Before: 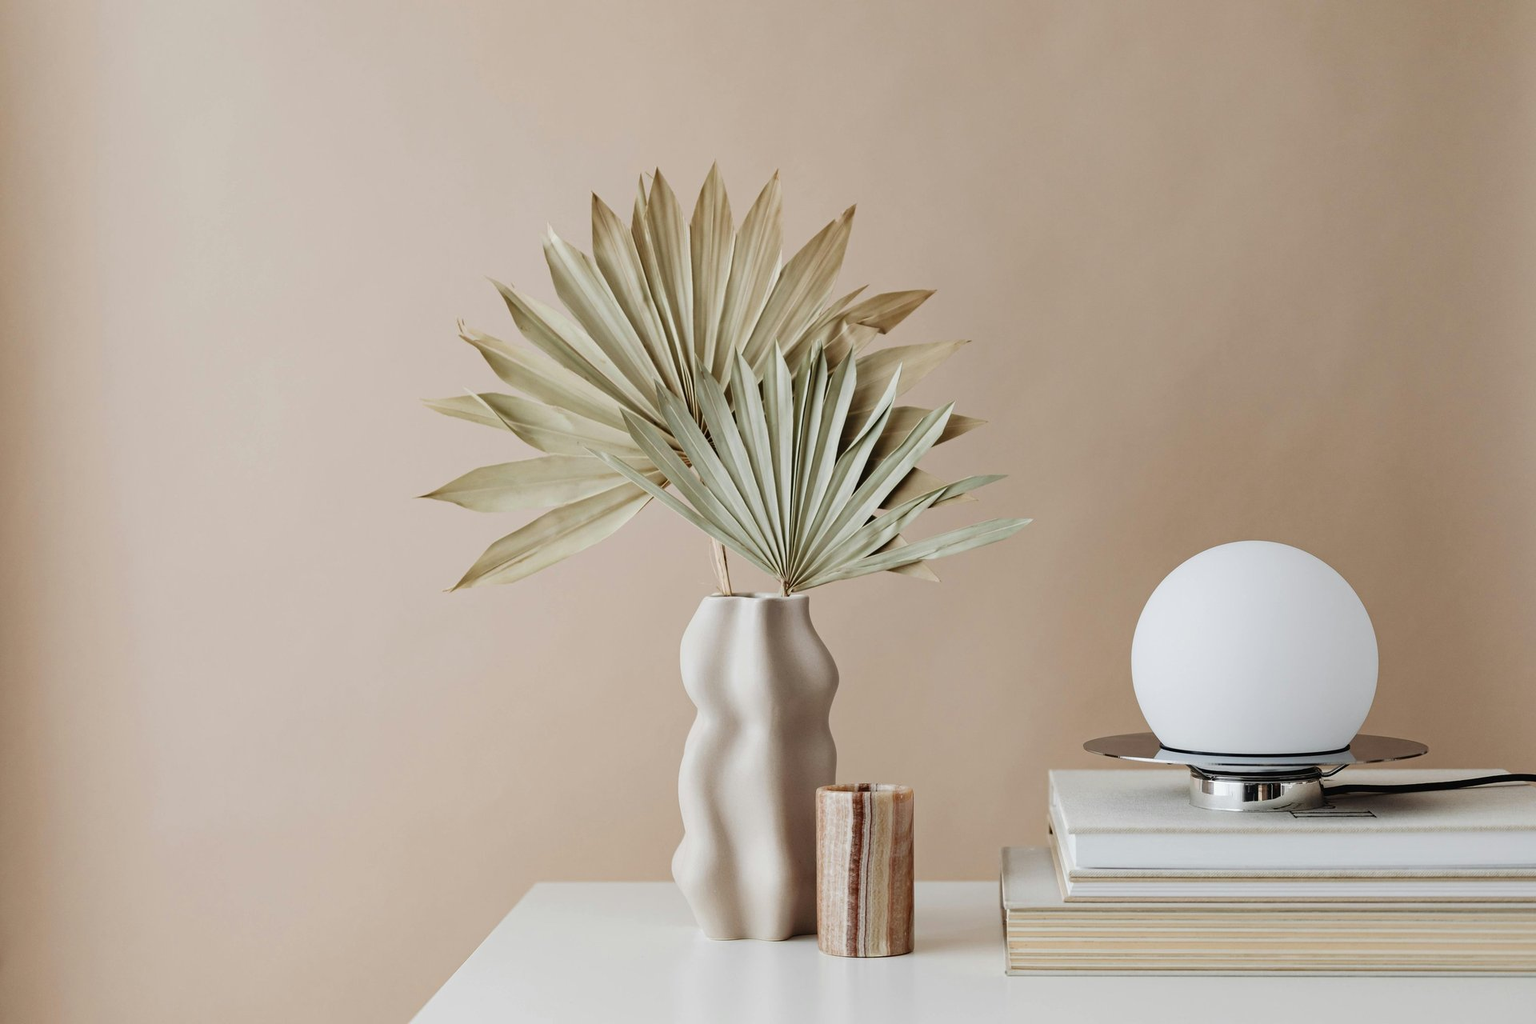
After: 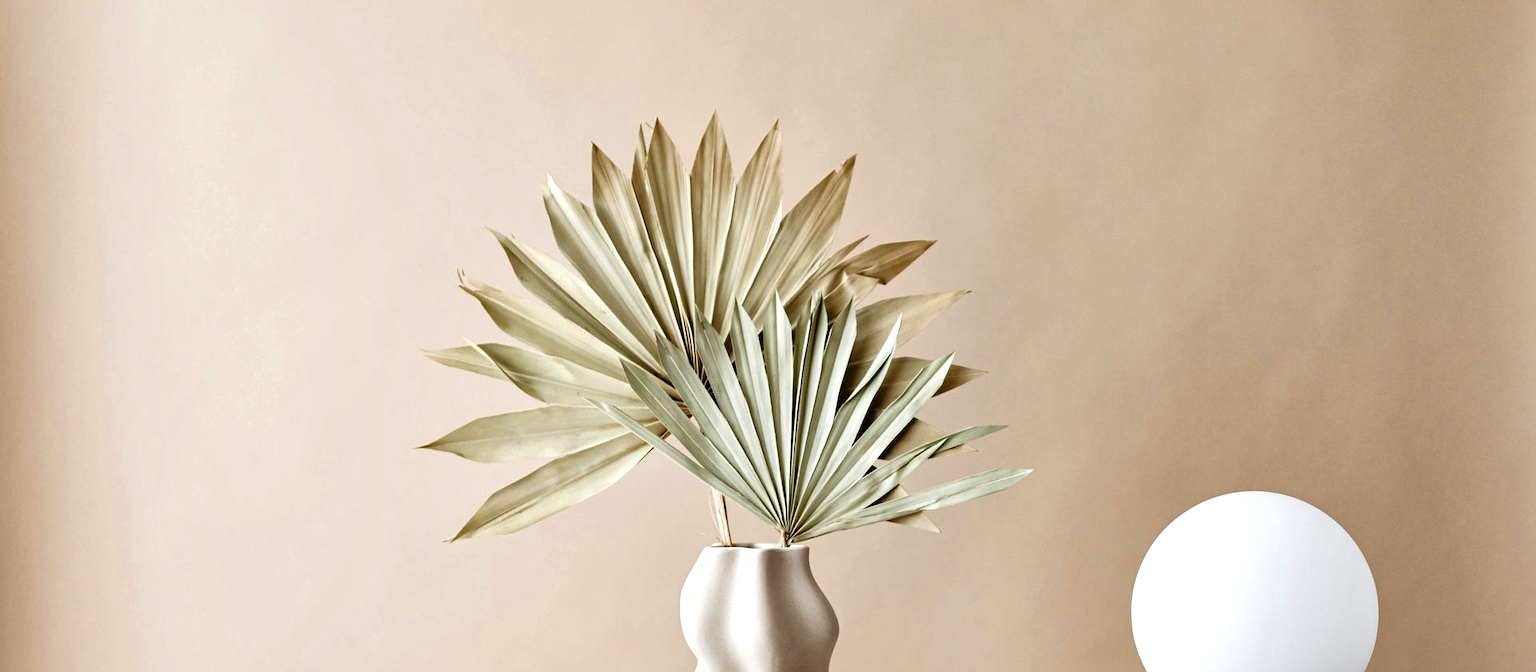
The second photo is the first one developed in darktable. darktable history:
tone curve: curves: ch0 [(0, 0) (0.003, 0.001) (0.011, 0.004) (0.025, 0.011) (0.044, 0.021) (0.069, 0.028) (0.1, 0.036) (0.136, 0.051) (0.177, 0.085) (0.224, 0.127) (0.277, 0.193) (0.335, 0.266) (0.399, 0.338) (0.468, 0.419) (0.543, 0.504) (0.623, 0.593) (0.709, 0.689) (0.801, 0.784) (0.898, 0.888) (1, 1)], preserve colors none
exposure: exposure 0.566 EV, compensate highlight preservation false
crop and rotate: top 4.848%, bottom 29.503%
local contrast: mode bilateral grid, contrast 20, coarseness 50, detail 148%, midtone range 0.2
